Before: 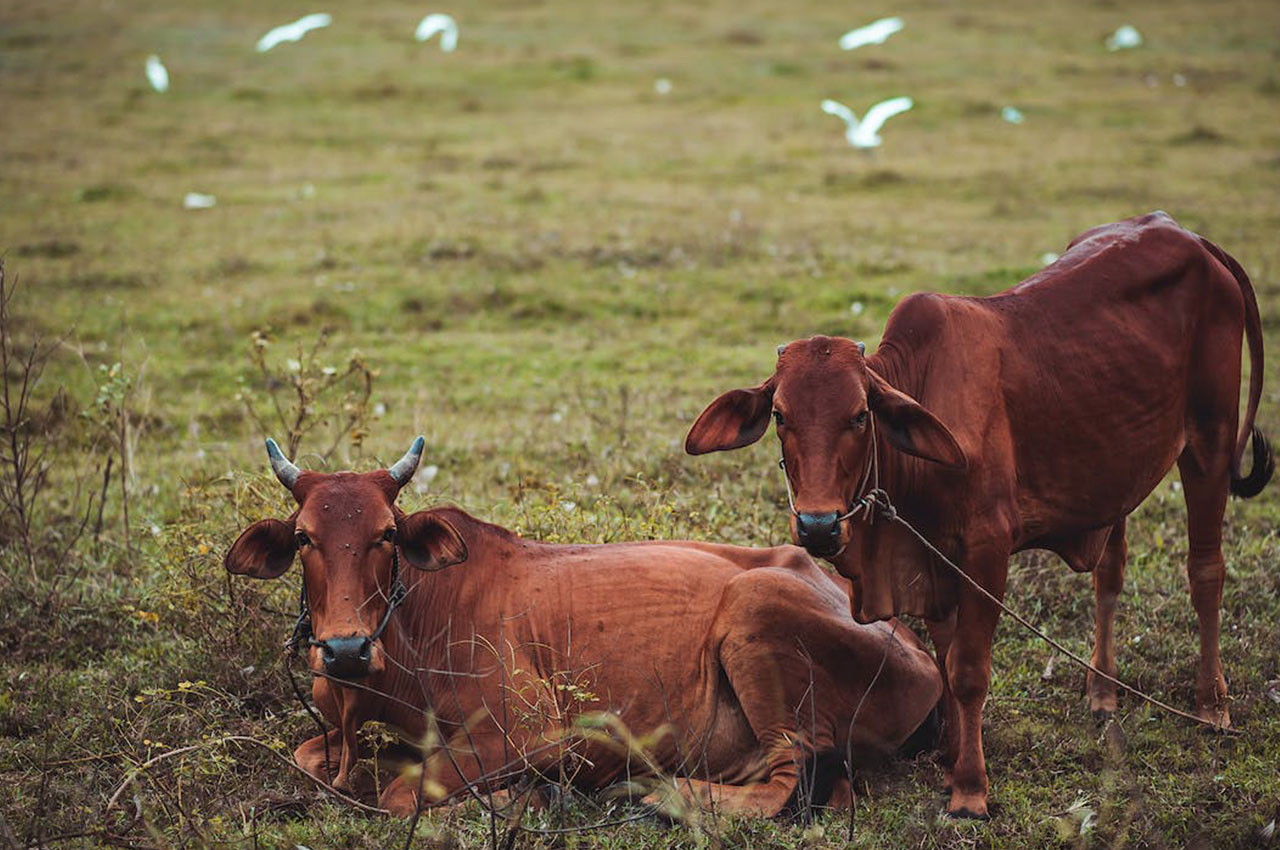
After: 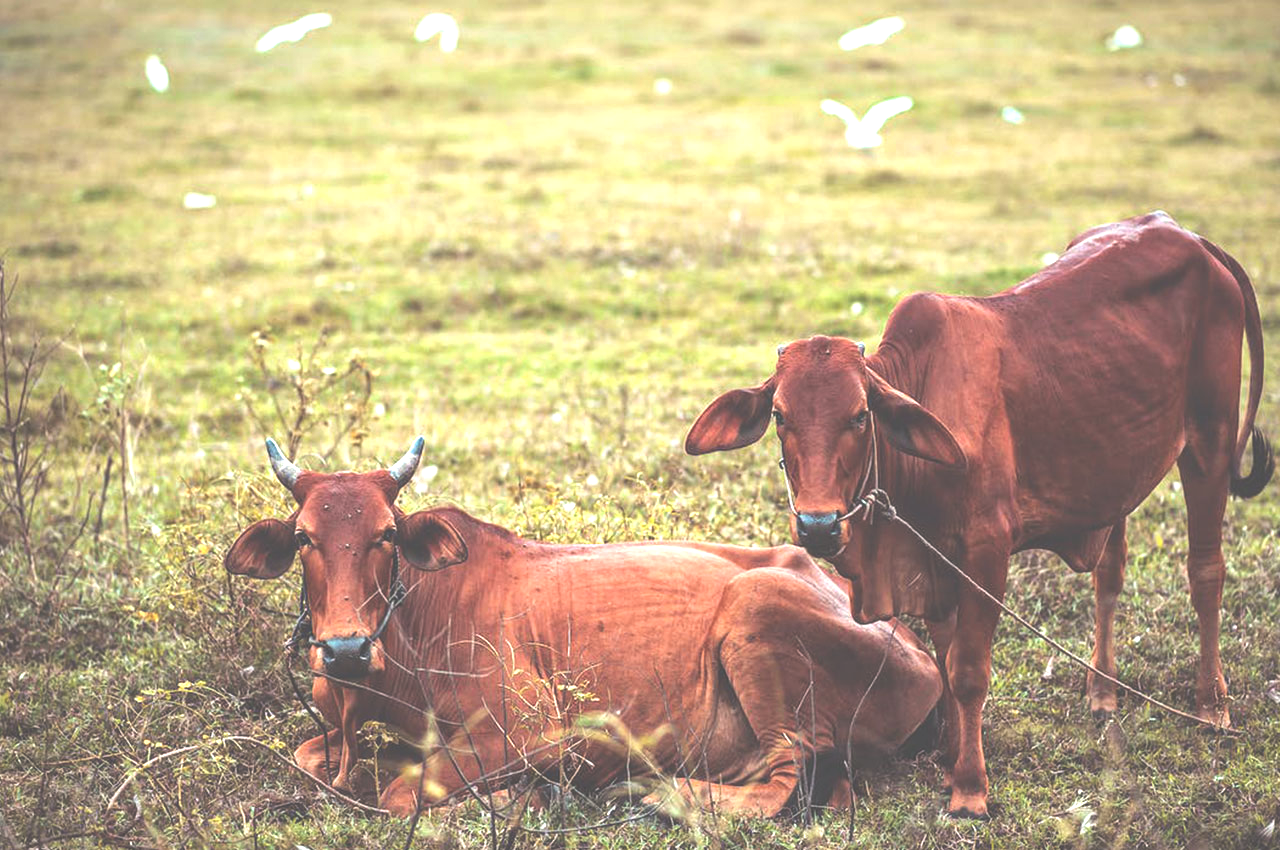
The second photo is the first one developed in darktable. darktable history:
local contrast: detail 109%
exposure: black level correction -0.024, exposure 1.395 EV, compensate highlight preservation false
tone equalizer: edges refinement/feathering 500, mask exposure compensation -1.57 EV, preserve details no
